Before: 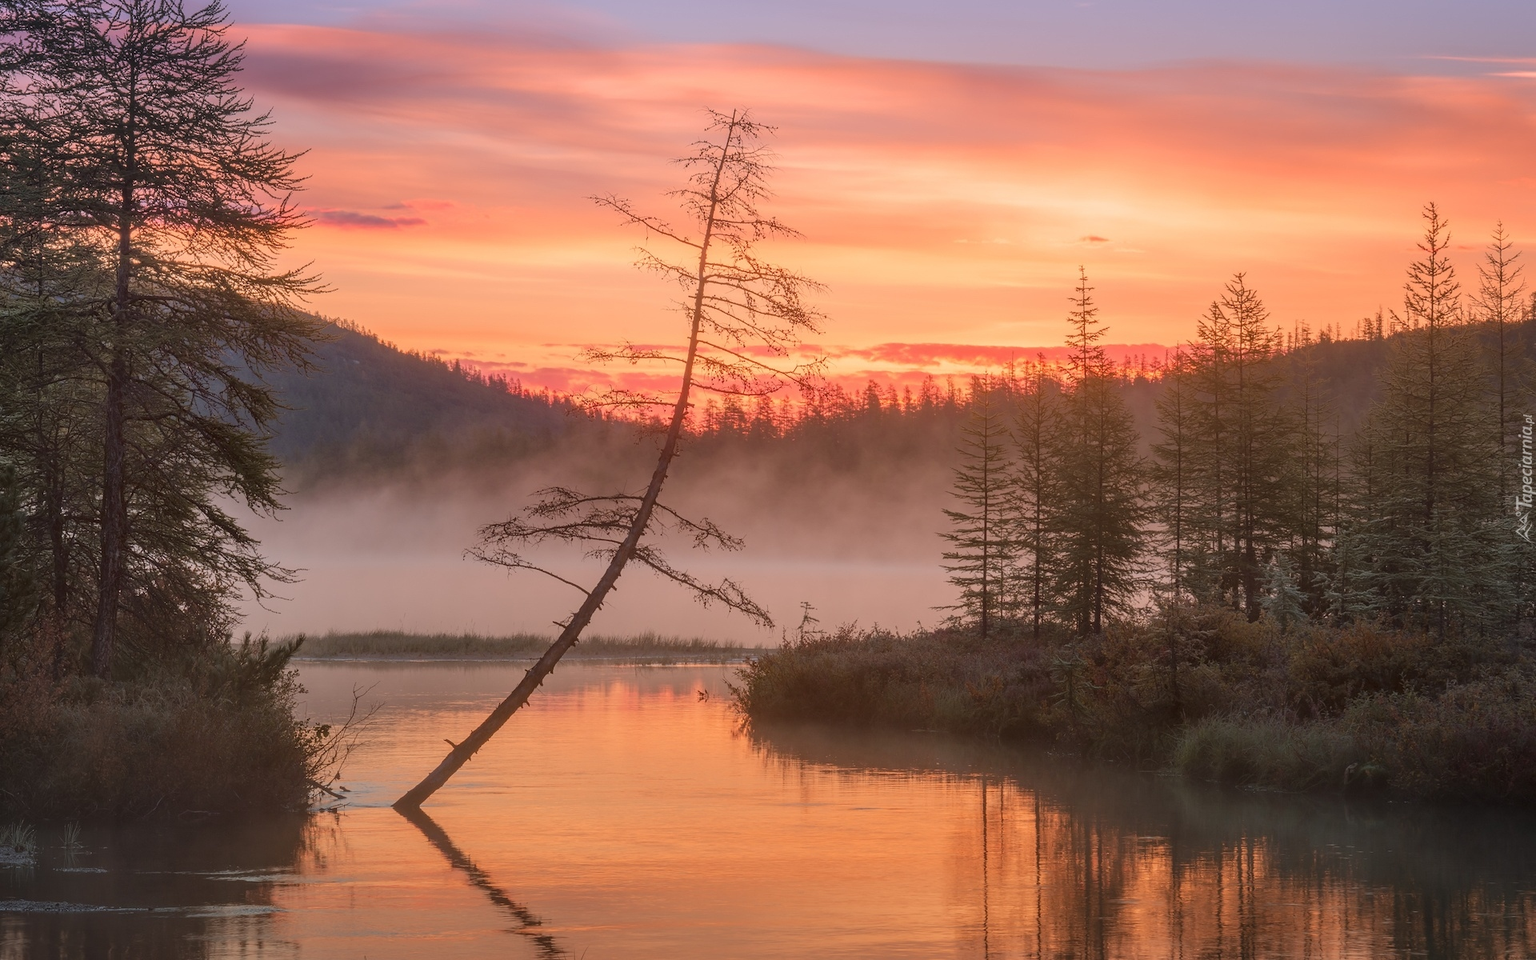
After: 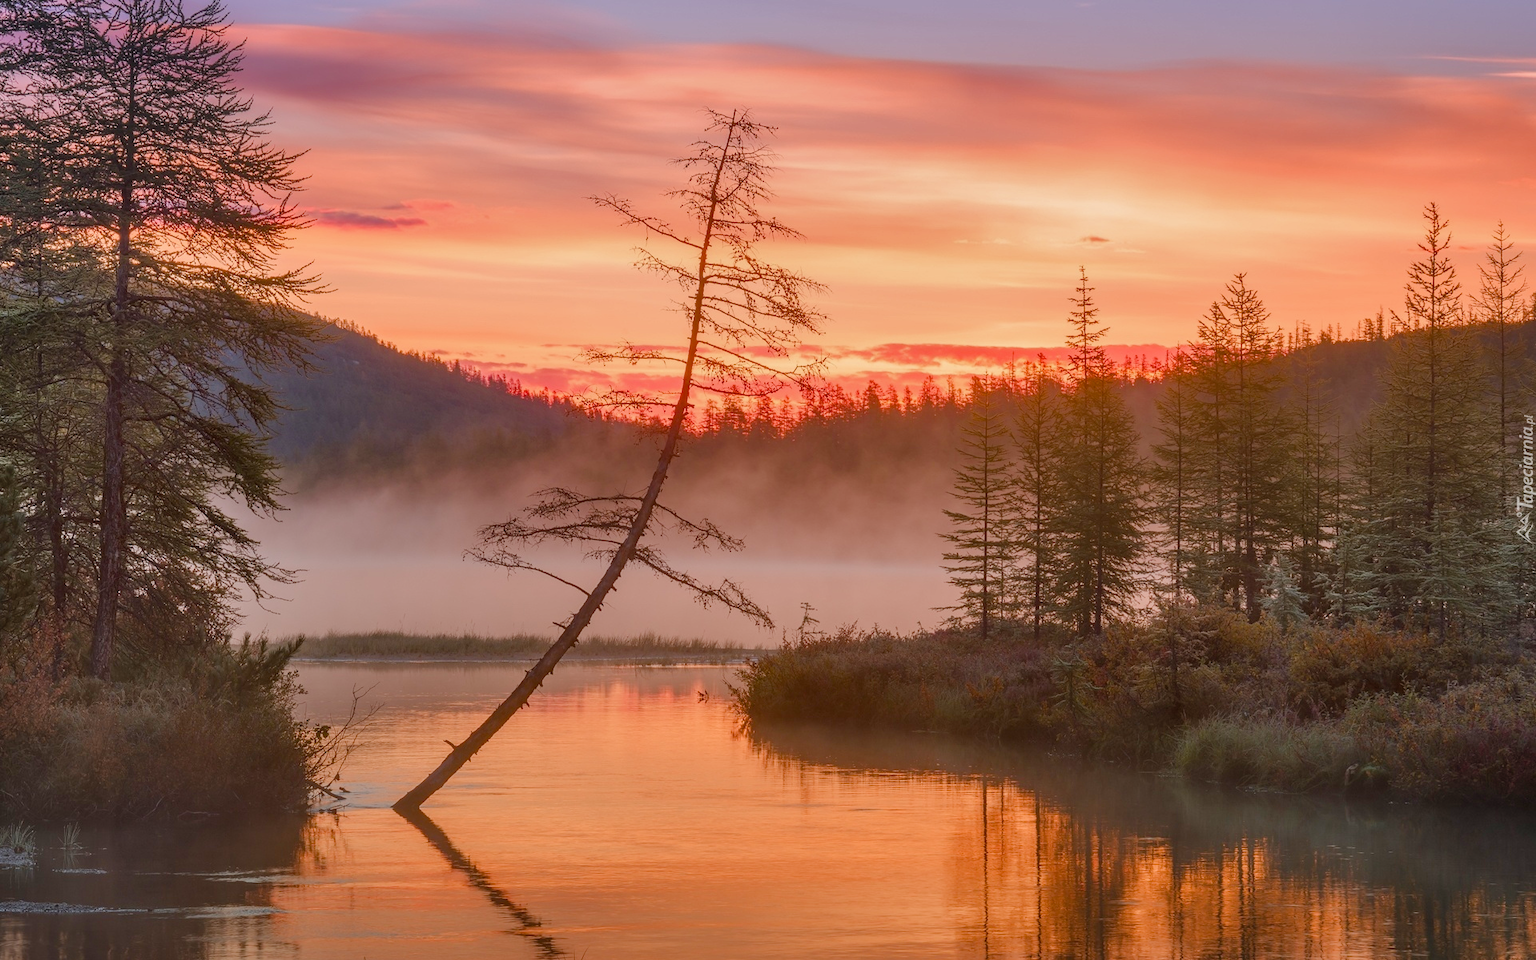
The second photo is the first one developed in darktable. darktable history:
crop: left 0.093%
shadows and highlights: radius 134.28, soften with gaussian
color balance rgb: perceptual saturation grading › global saturation 0.521%, perceptual saturation grading › highlights -16.668%, perceptual saturation grading › mid-tones 33.19%, perceptual saturation grading › shadows 50.49%
